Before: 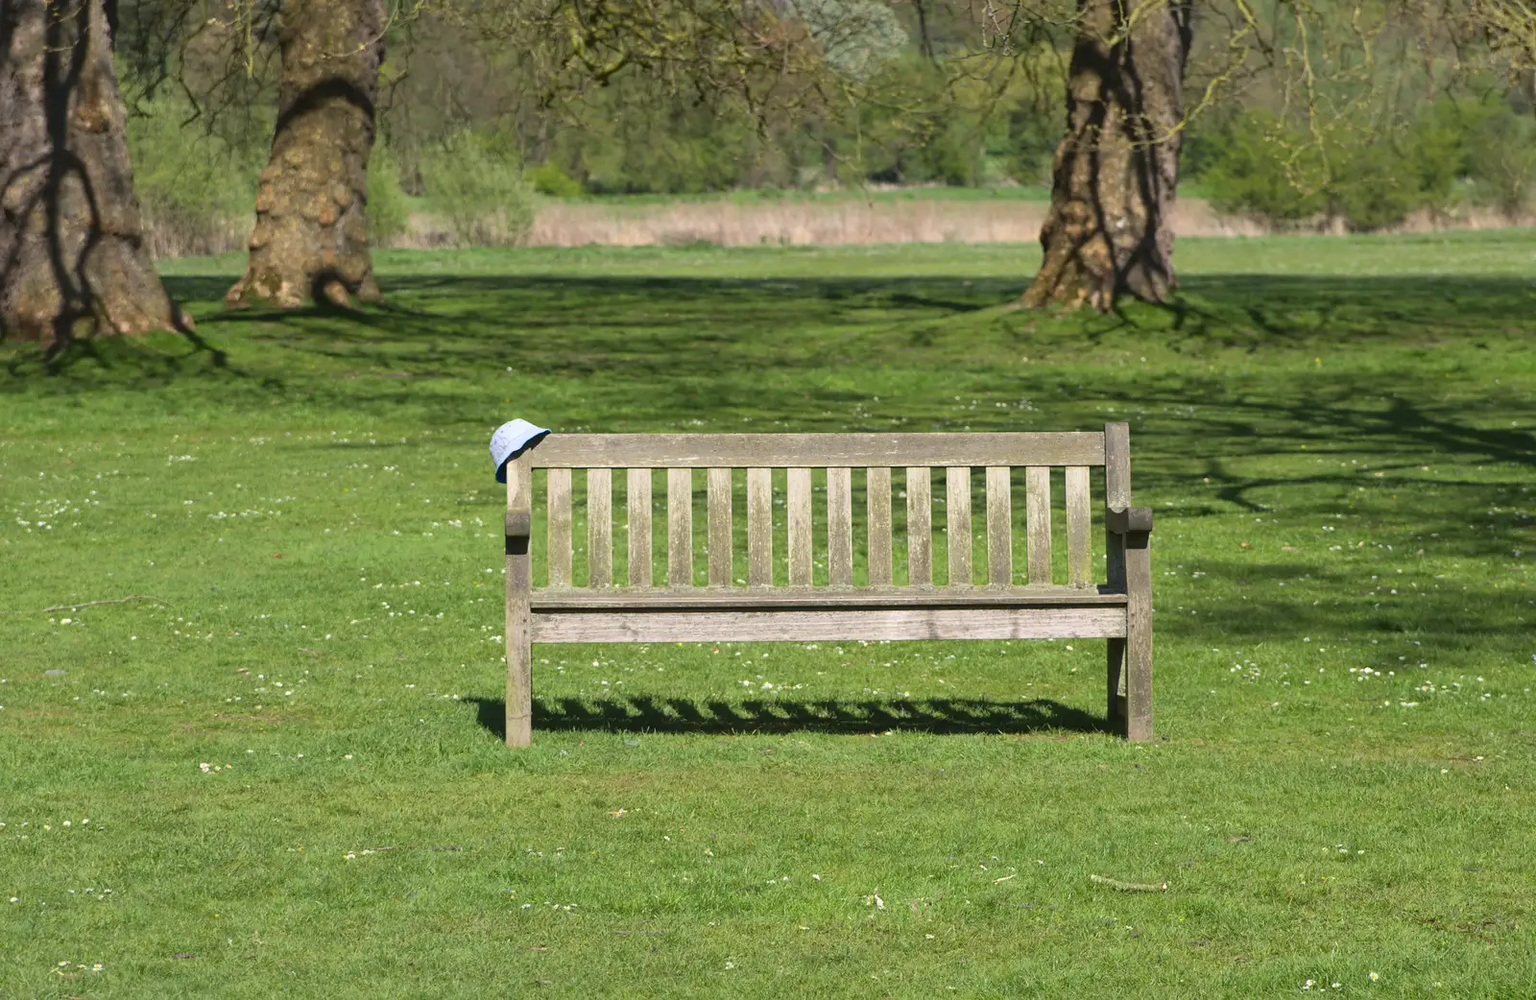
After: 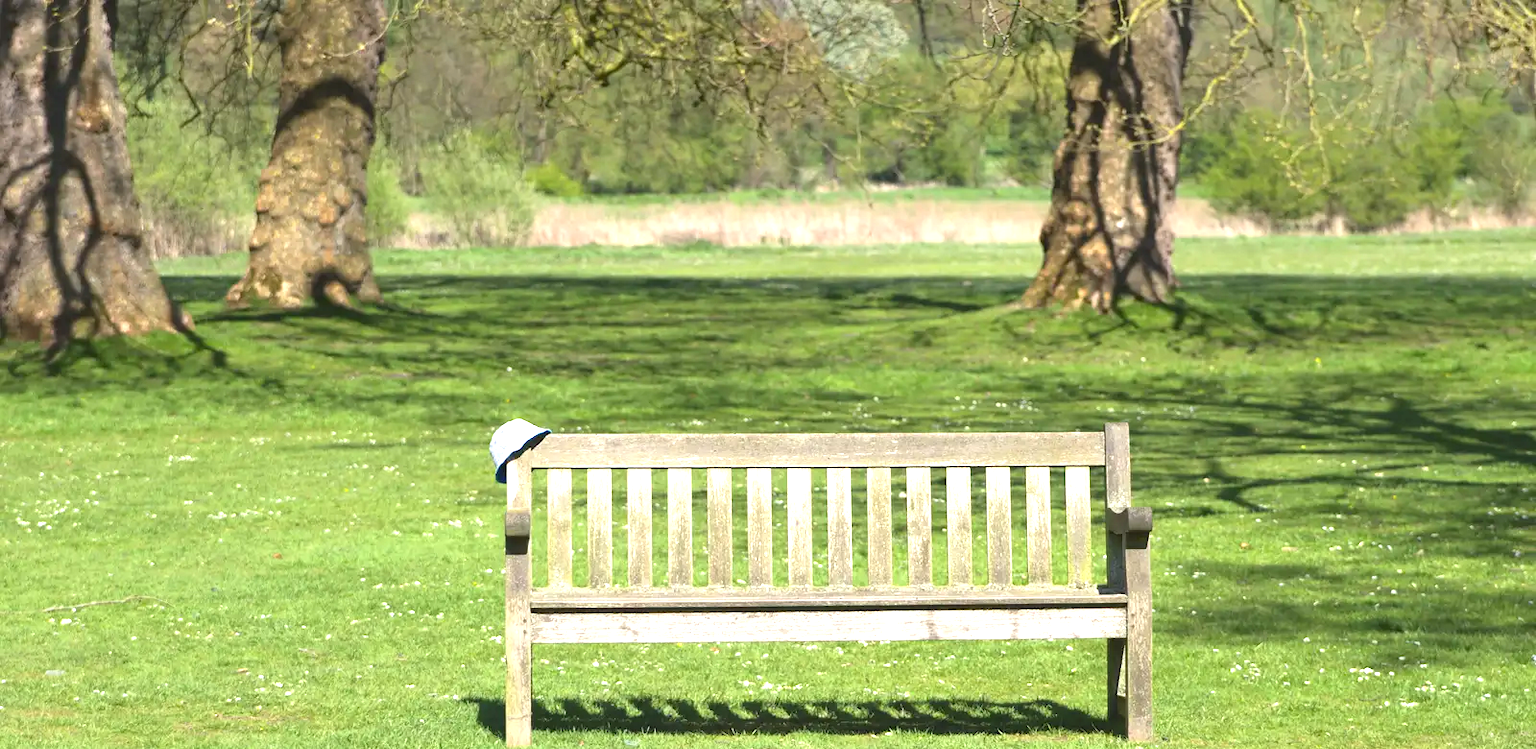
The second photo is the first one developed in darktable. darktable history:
crop: bottom 24.988%
exposure: black level correction 0, exposure 1.1 EV, compensate exposure bias true, compensate highlight preservation false
